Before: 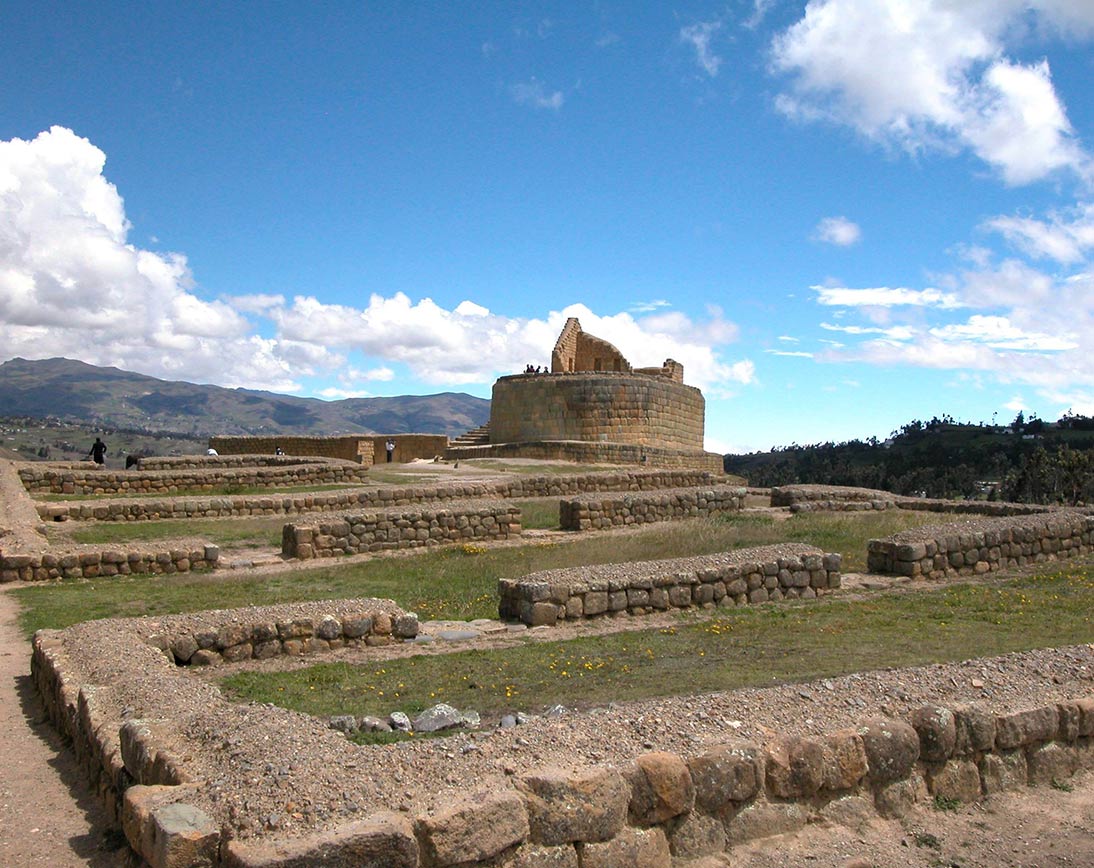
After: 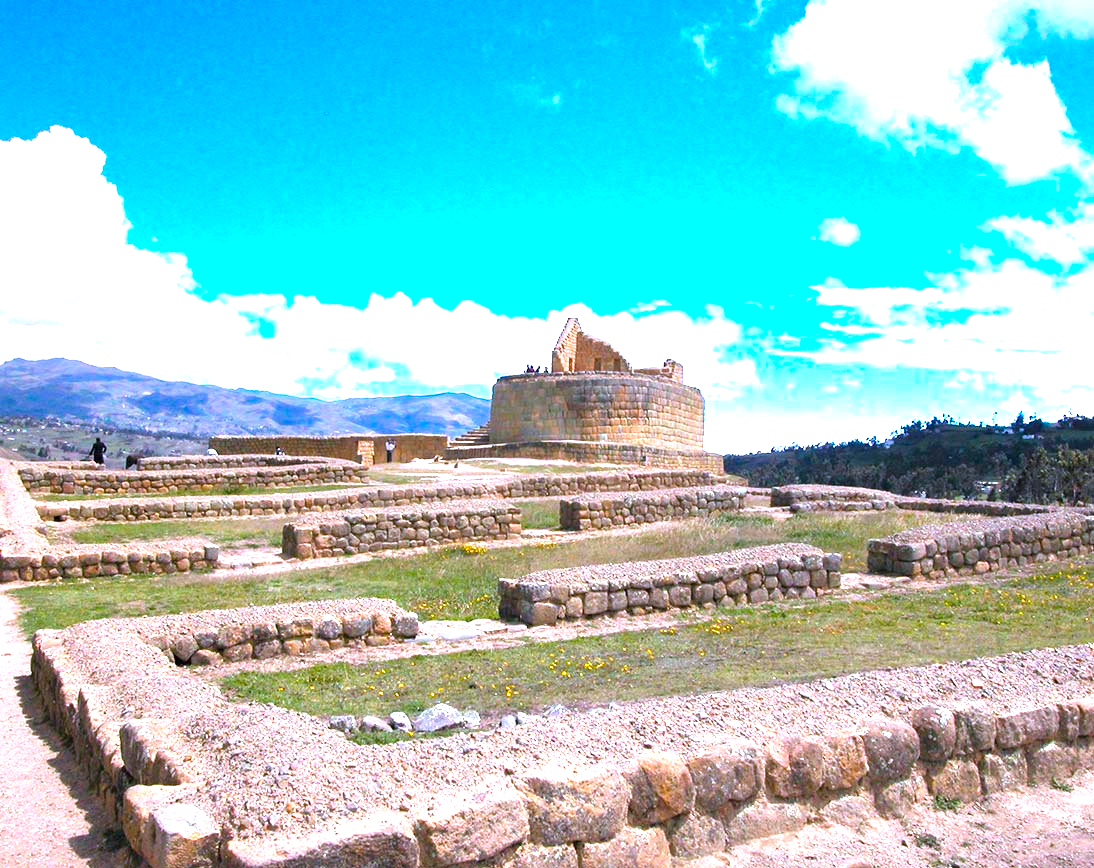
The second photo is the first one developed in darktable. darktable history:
color calibration: illuminant as shot in camera, x 0.377, y 0.393, temperature 4193.93 K
base curve: preserve colors none
exposure: black level correction 0, exposure 1.122 EV, compensate exposure bias true, compensate highlight preservation false
color balance rgb: linear chroma grading › shadows -9.553%, linear chroma grading › global chroma 20.052%, perceptual saturation grading › global saturation 25.283%, perceptual brilliance grading › global brilliance 11.877%
